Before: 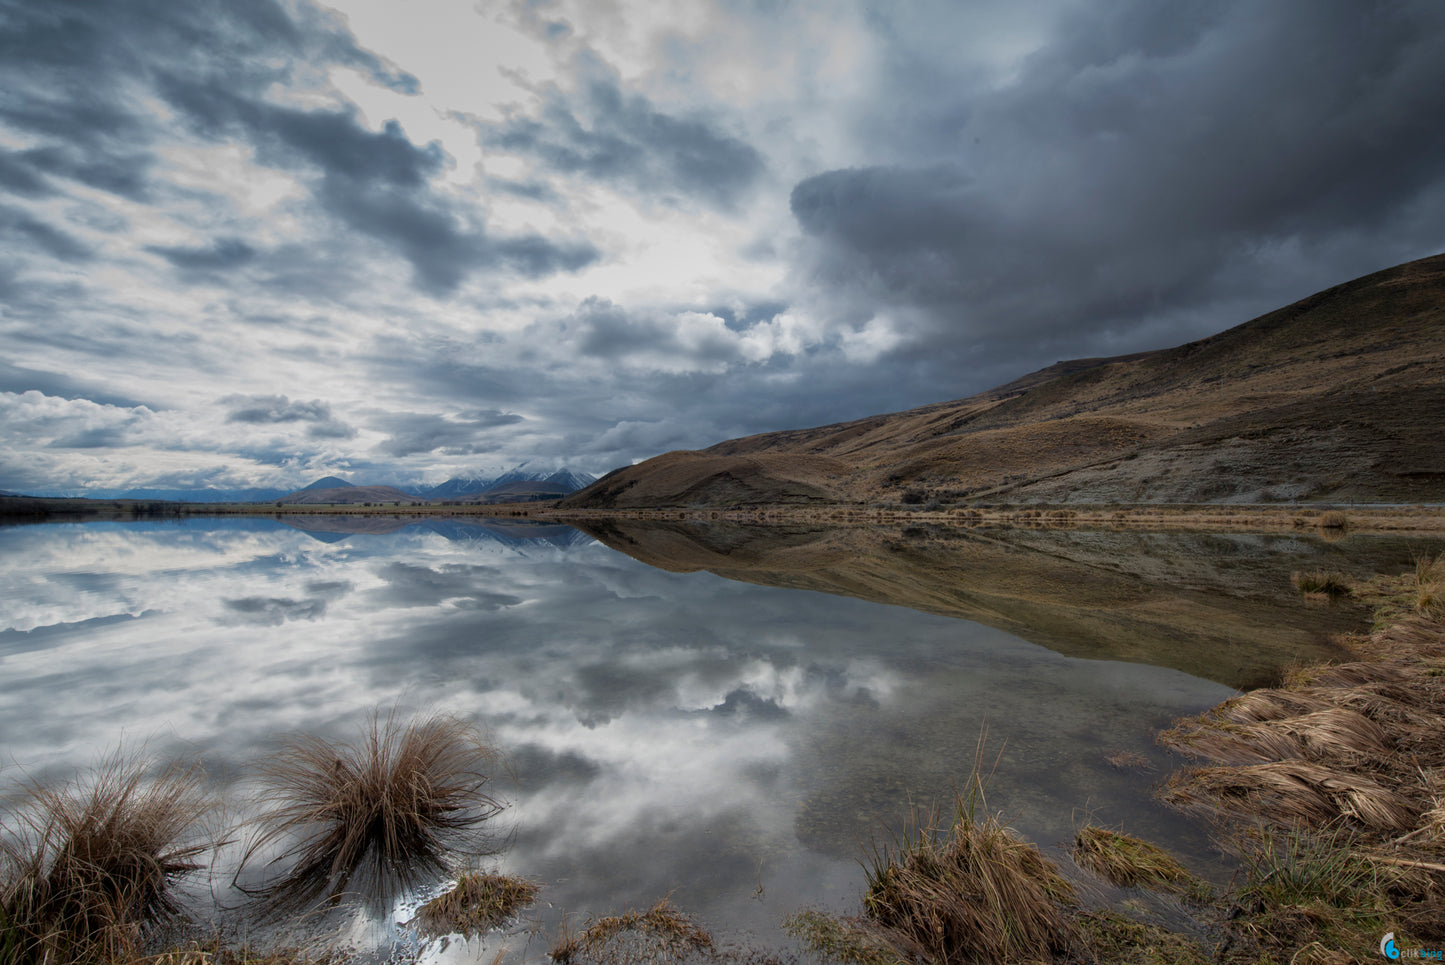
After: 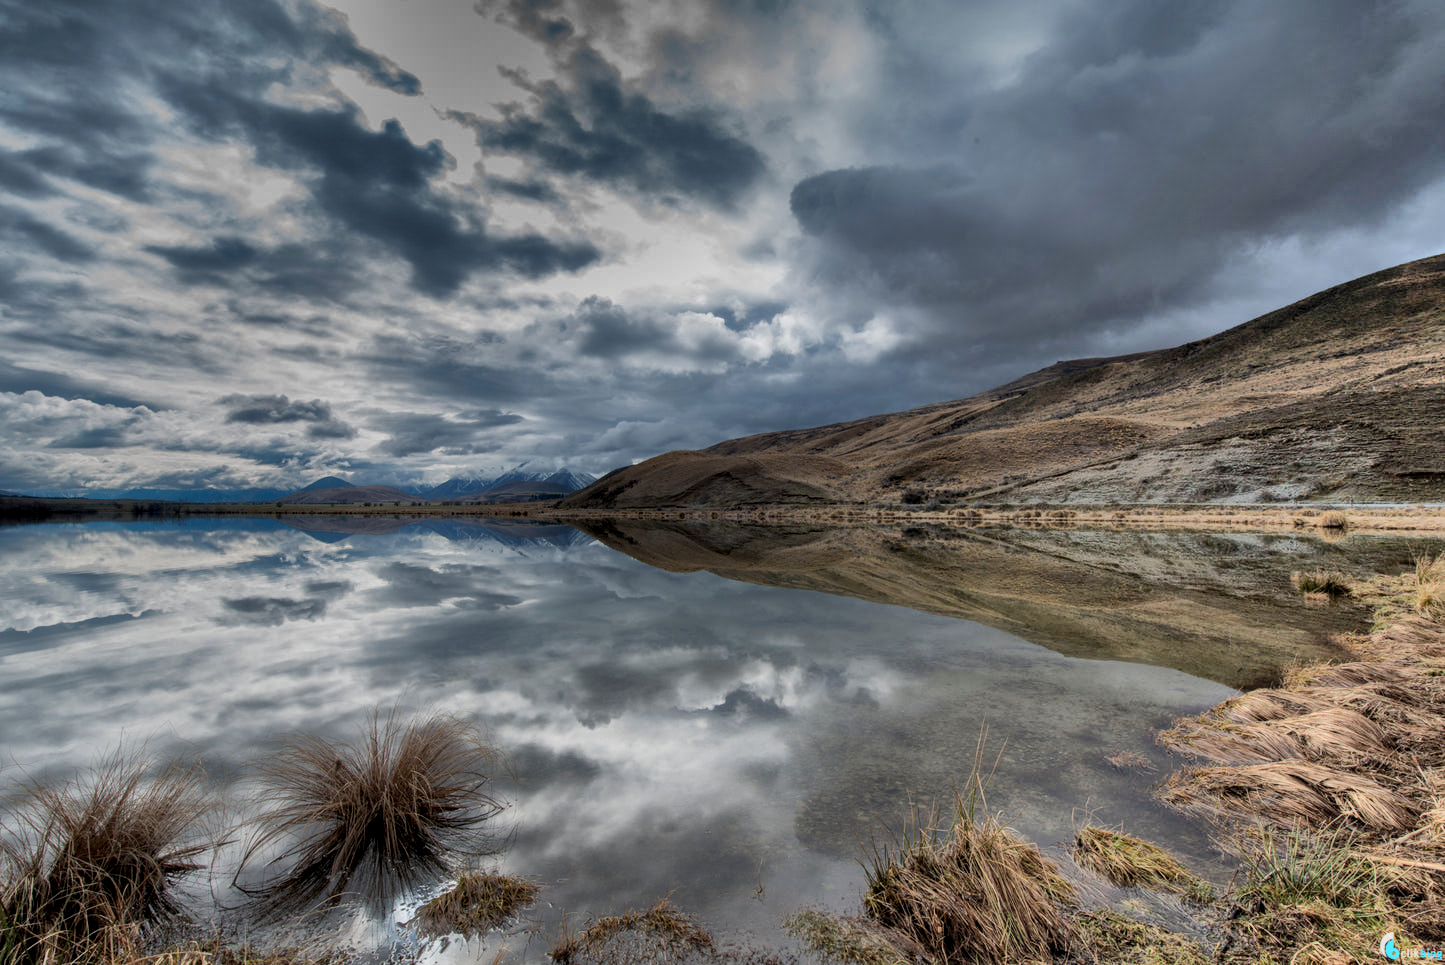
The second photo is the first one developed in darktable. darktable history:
local contrast: on, module defaults
shadows and highlights: radius 122.67, shadows 99.18, white point adjustment -3.05, highlights -99.05, soften with gaussian
